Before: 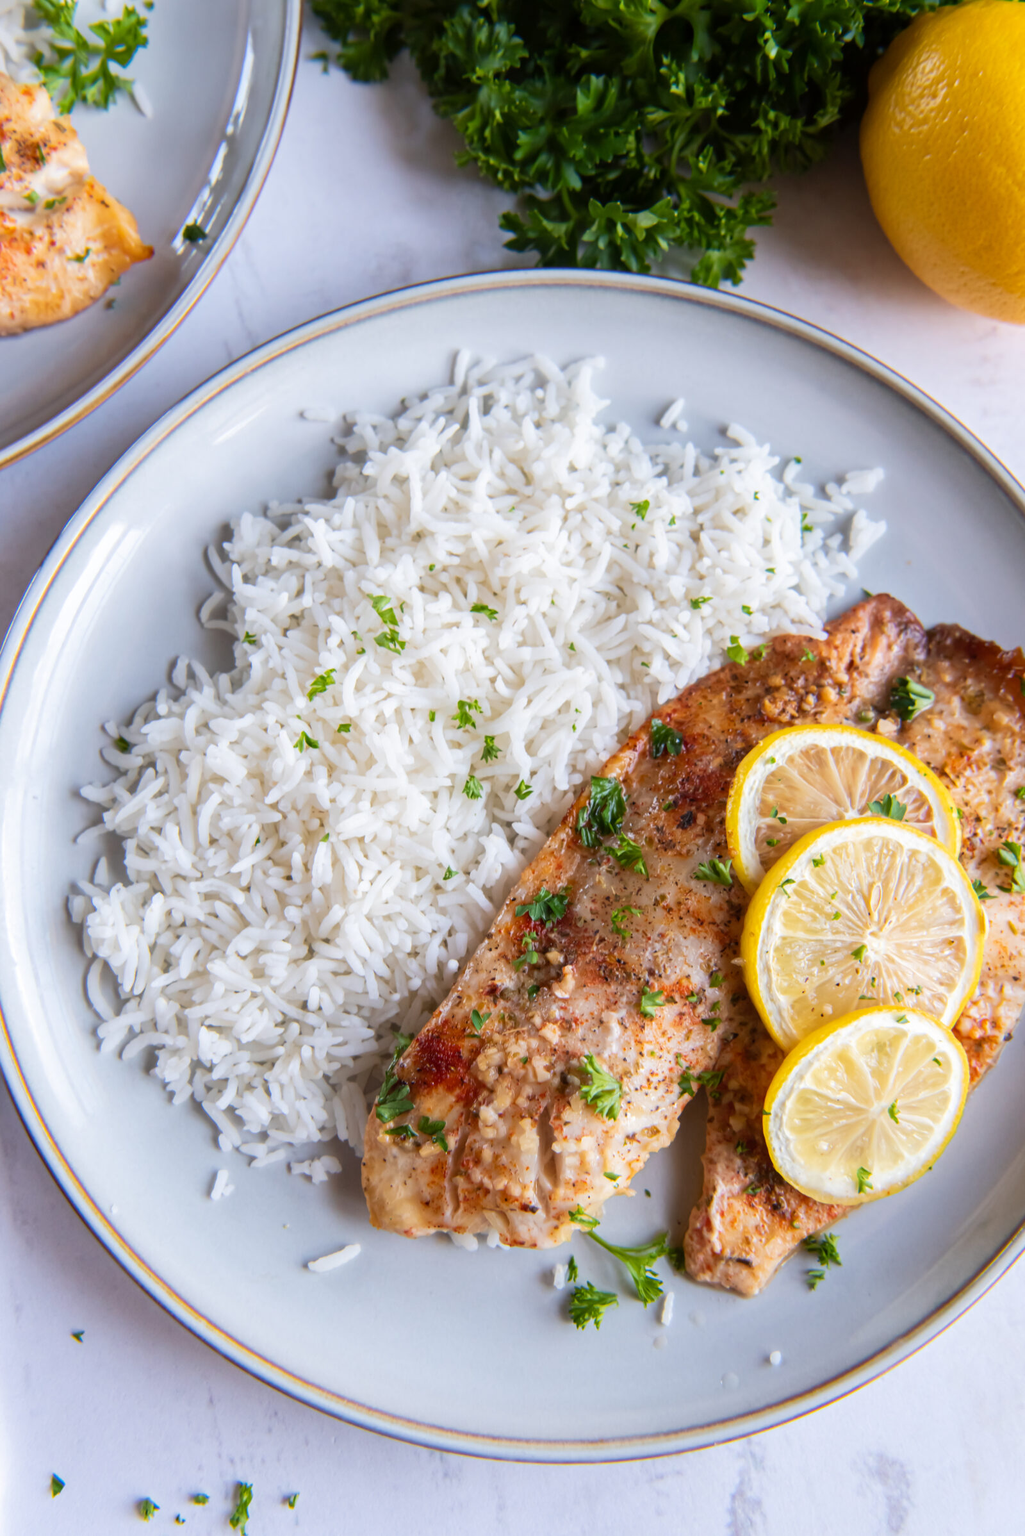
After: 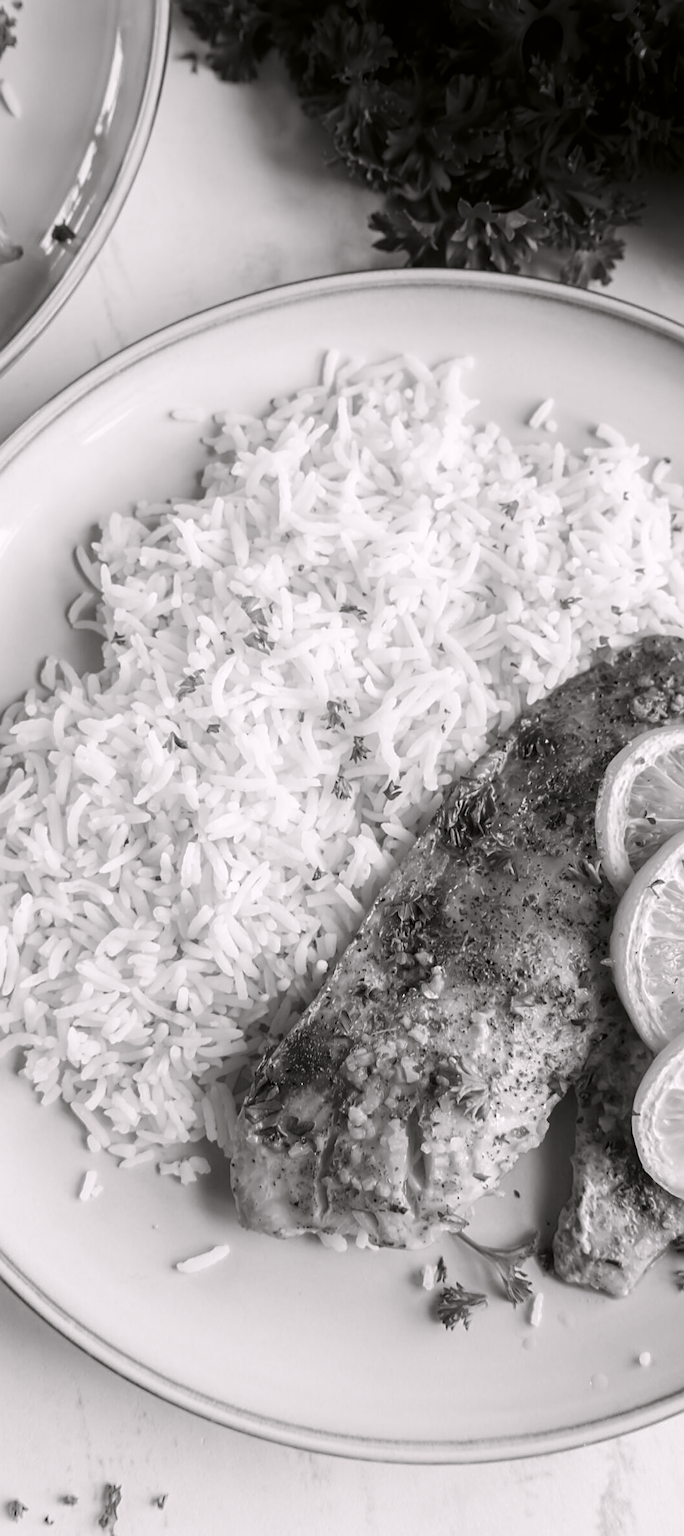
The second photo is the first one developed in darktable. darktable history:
crop and rotate: left 12.857%, right 20.441%
sharpen: on, module defaults
color calibration: output gray [0.21, 0.42, 0.37, 0], illuminant as shot in camera, x 0.358, y 0.373, temperature 4628.91 K
color correction: highlights a* 3.08, highlights b* -1.21, shadows a* -0.112, shadows b* 2.32, saturation 0.984
shadows and highlights: shadows -68.79, highlights 36.87, soften with gaussian
